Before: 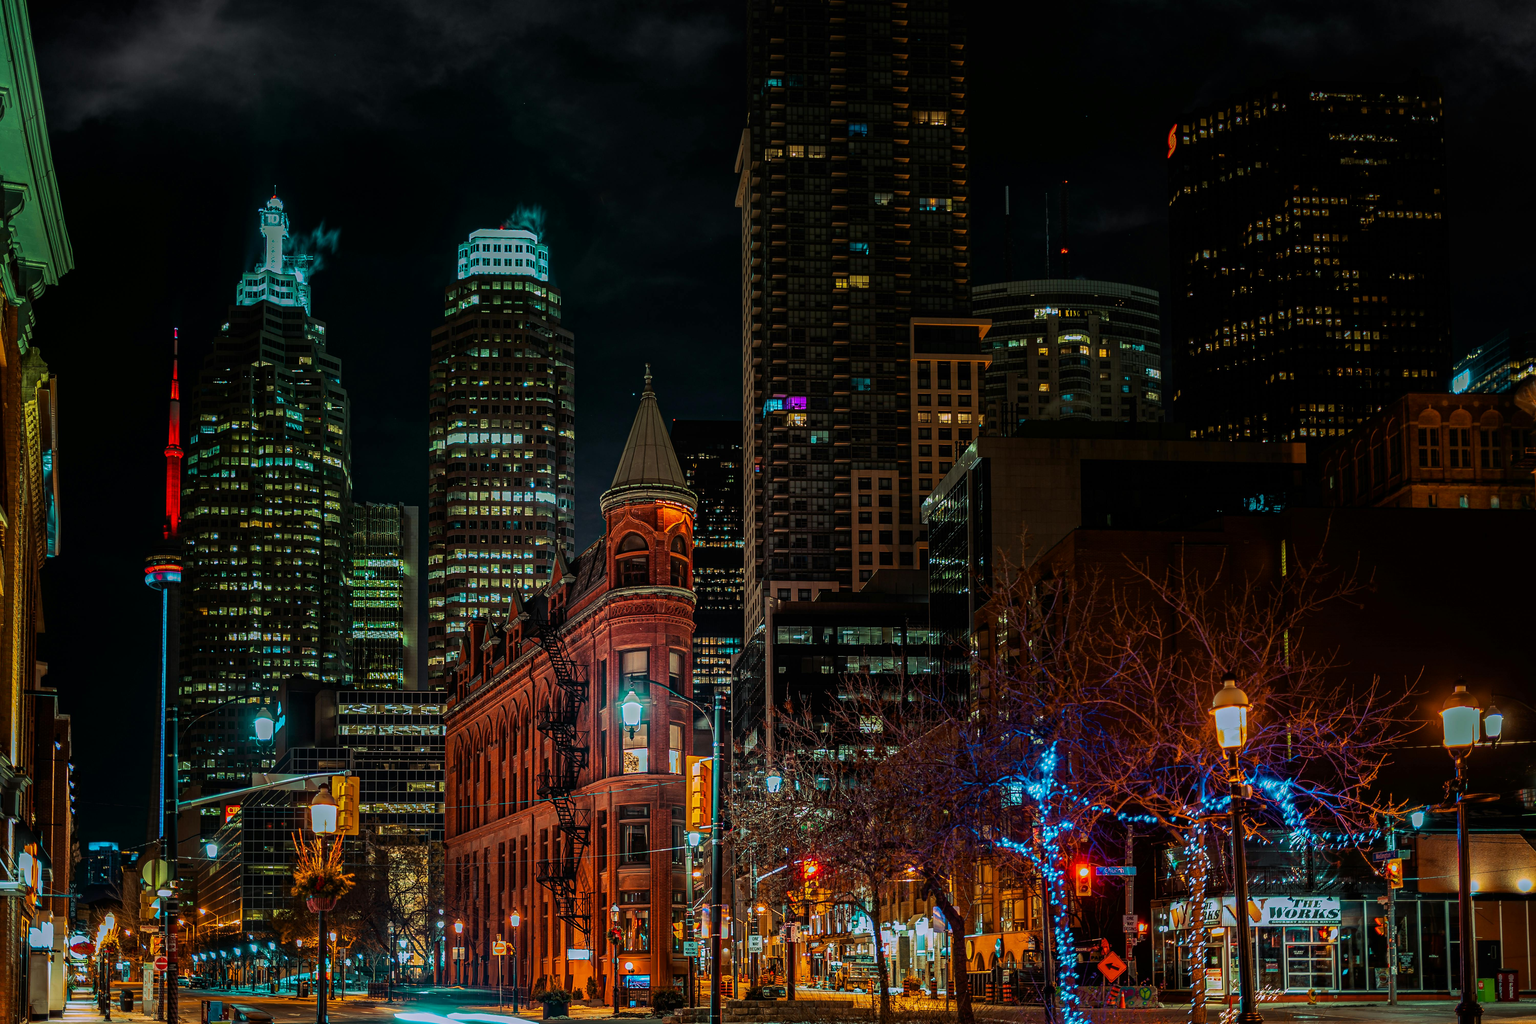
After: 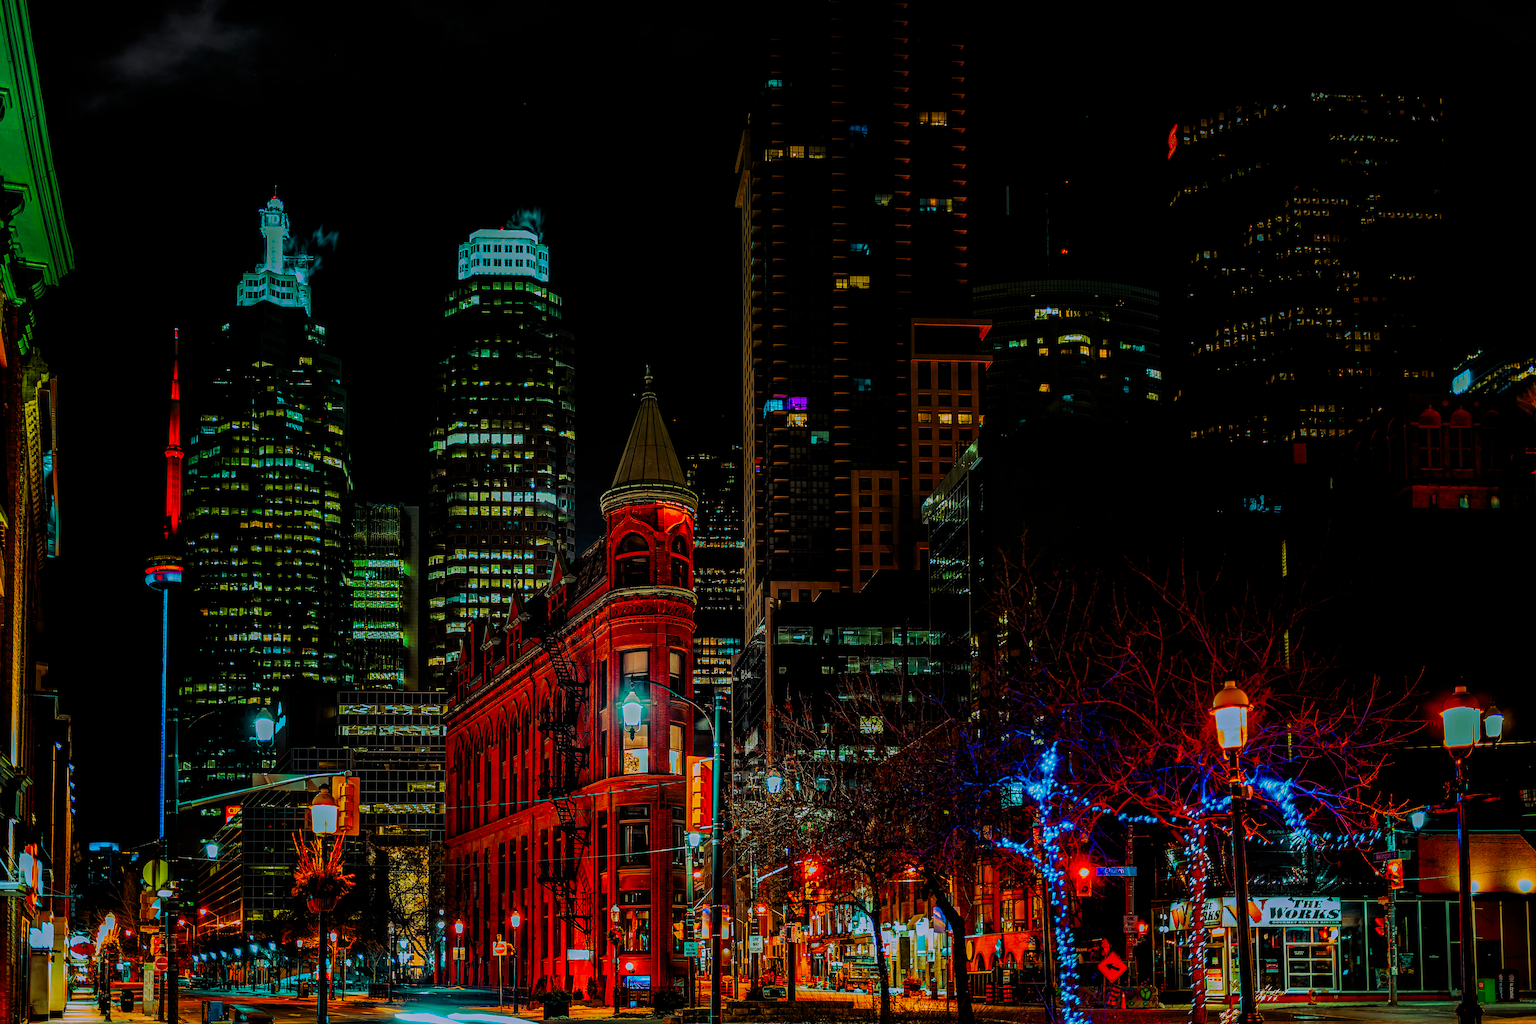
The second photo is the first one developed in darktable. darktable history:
filmic rgb: black relative exposure -4.4 EV, white relative exposure 5 EV, threshold 3 EV, hardness 2.23, latitude 40.06%, contrast 1.15, highlights saturation mix 10%, shadows ↔ highlights balance 1.04%, preserve chrominance RGB euclidean norm (legacy), color science v4 (2020), enable highlight reconstruction true
exposure: black level correction -0.001, exposure 0.08 EV, compensate highlight preservation false
contrast brightness saturation: contrast 0.16, saturation 0.32
